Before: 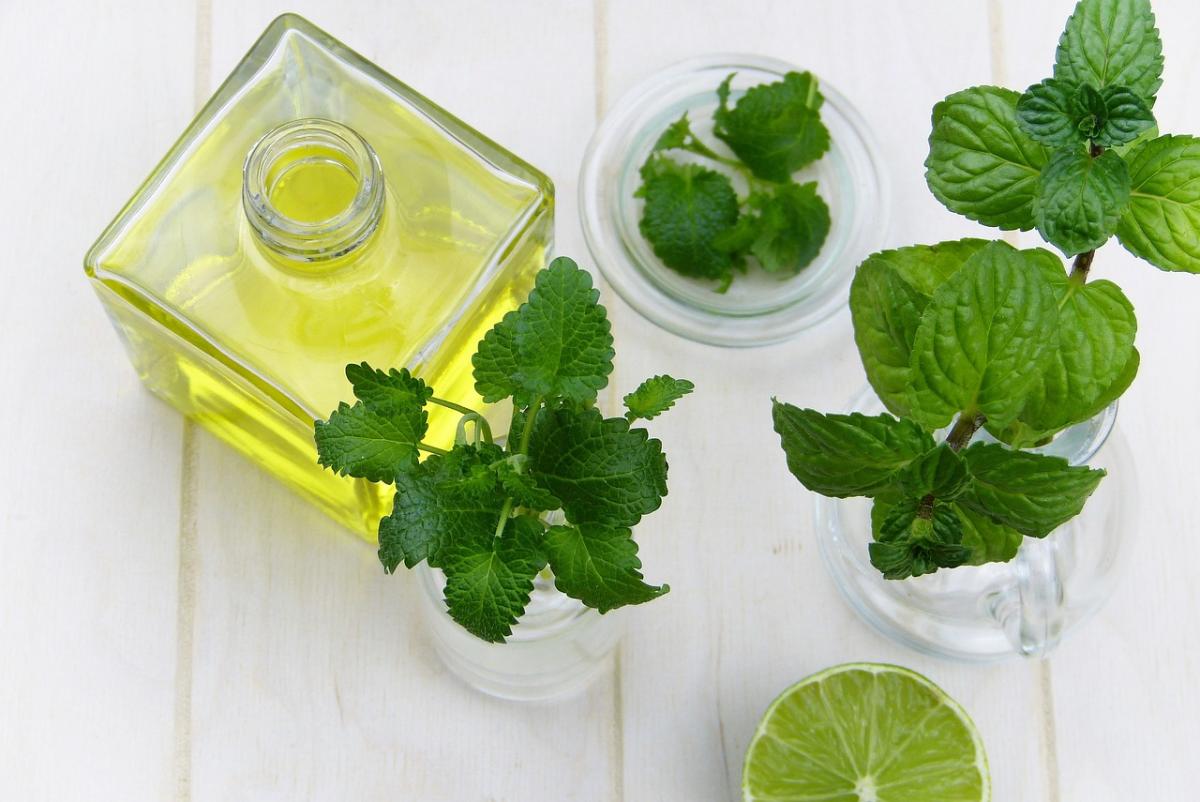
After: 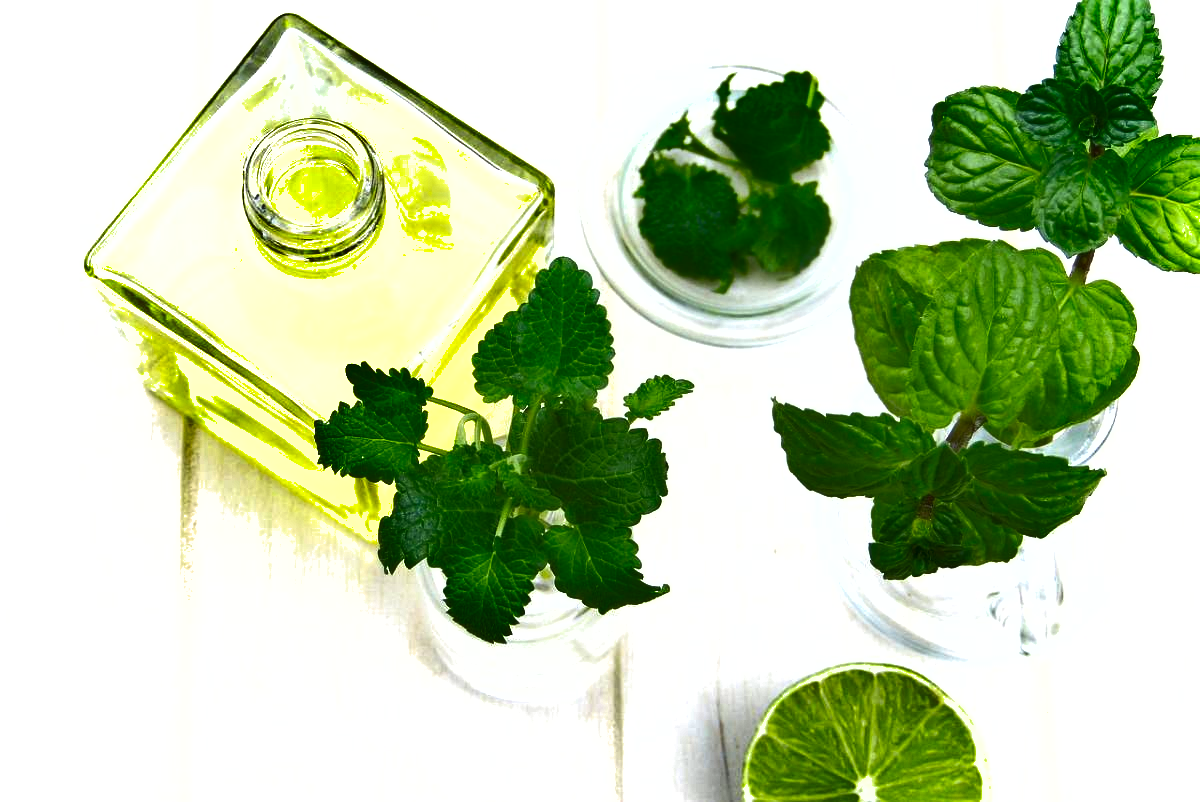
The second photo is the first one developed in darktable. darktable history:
shadows and highlights: radius 108.52, shadows 44.07, highlights -67.8, low approximation 0.01, soften with gaussian
exposure: black level correction 0, exposure 0.877 EV, compensate exposure bias true, compensate highlight preservation false
